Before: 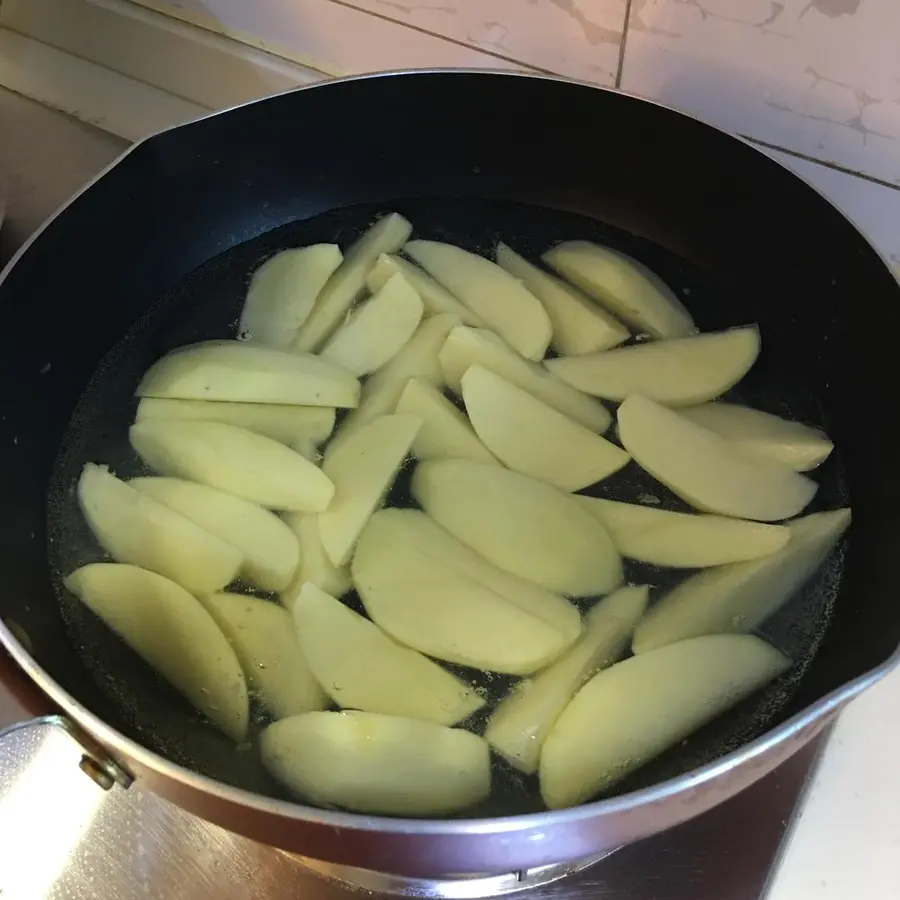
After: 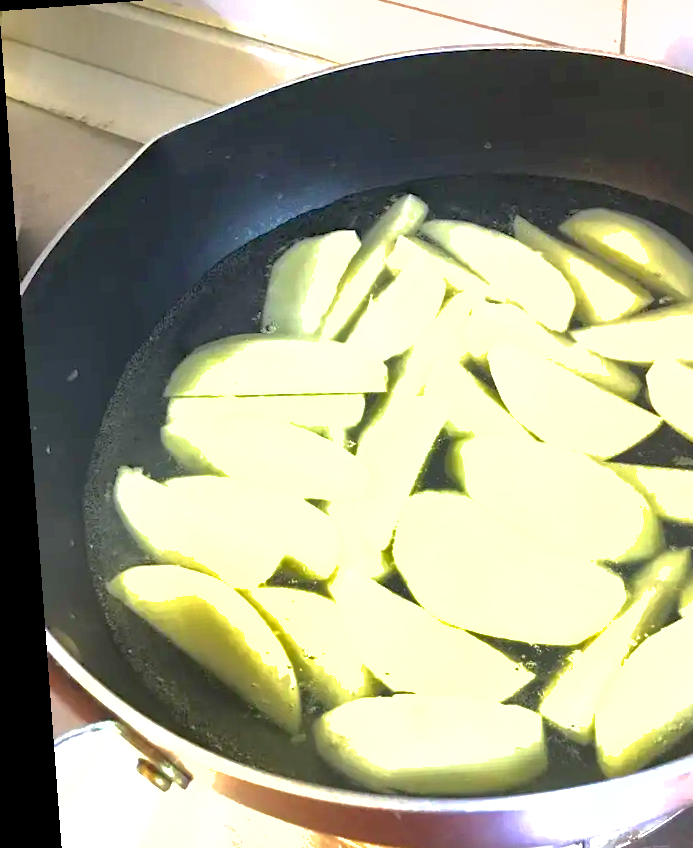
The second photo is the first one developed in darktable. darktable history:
crop: top 5.803%, right 27.864%, bottom 5.804%
exposure: exposure 2.003 EV, compensate highlight preservation false
local contrast: mode bilateral grid, contrast 25, coarseness 60, detail 151%, midtone range 0.2
rotate and perspective: rotation -4.25°, automatic cropping off
shadows and highlights: on, module defaults
